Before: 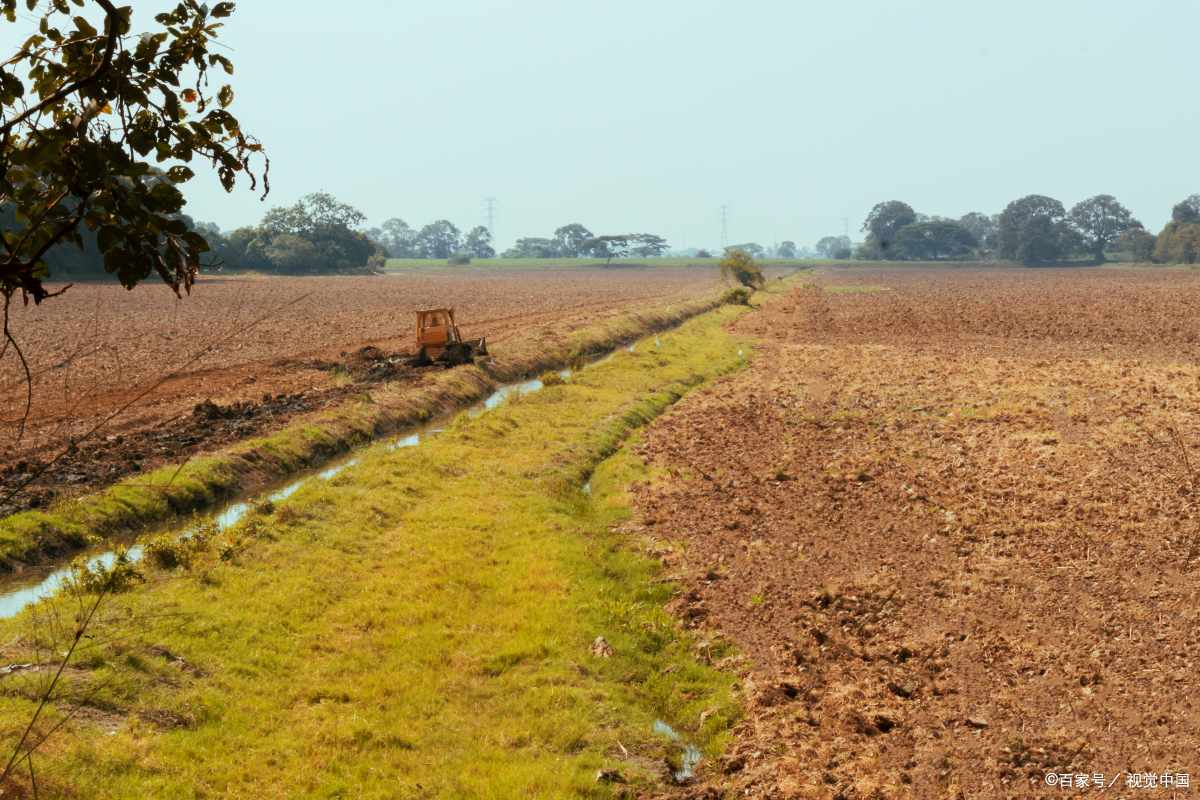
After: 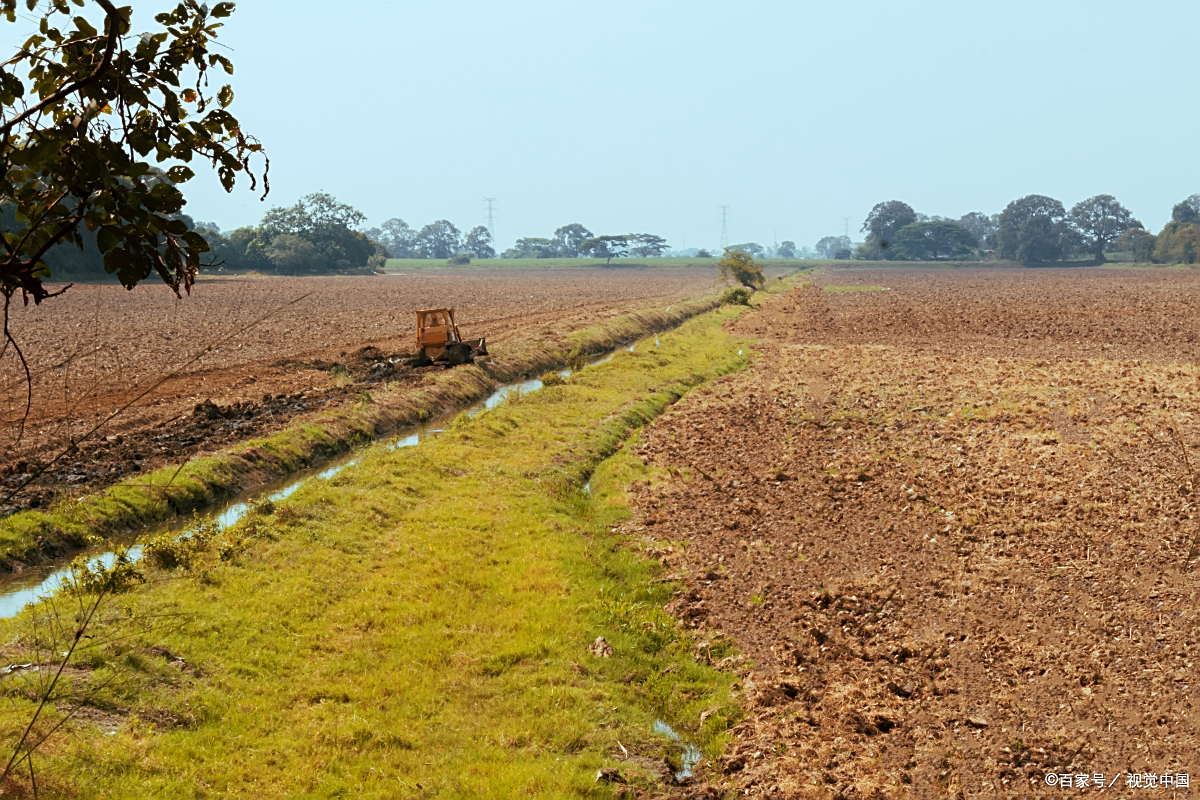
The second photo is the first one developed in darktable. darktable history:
sharpen: on, module defaults
white balance: red 0.967, blue 1.049
